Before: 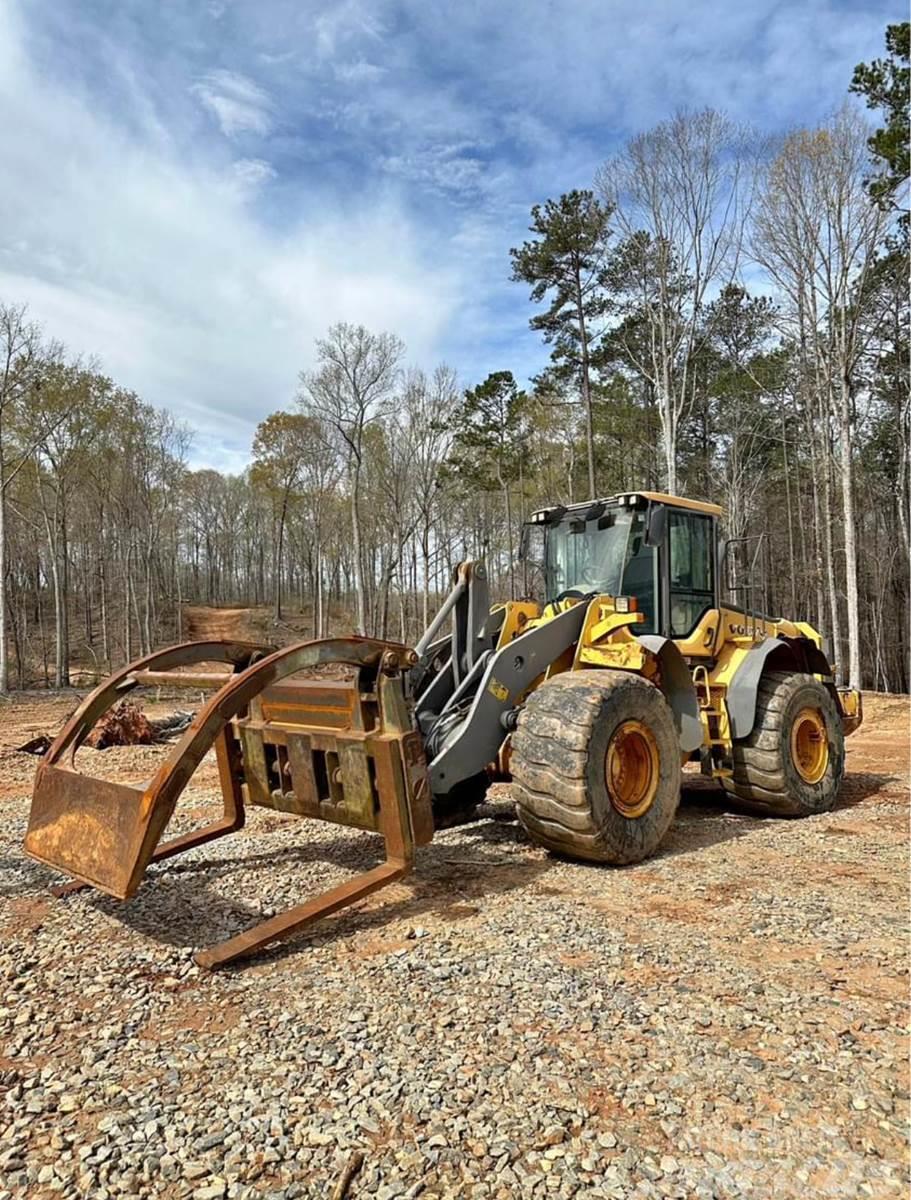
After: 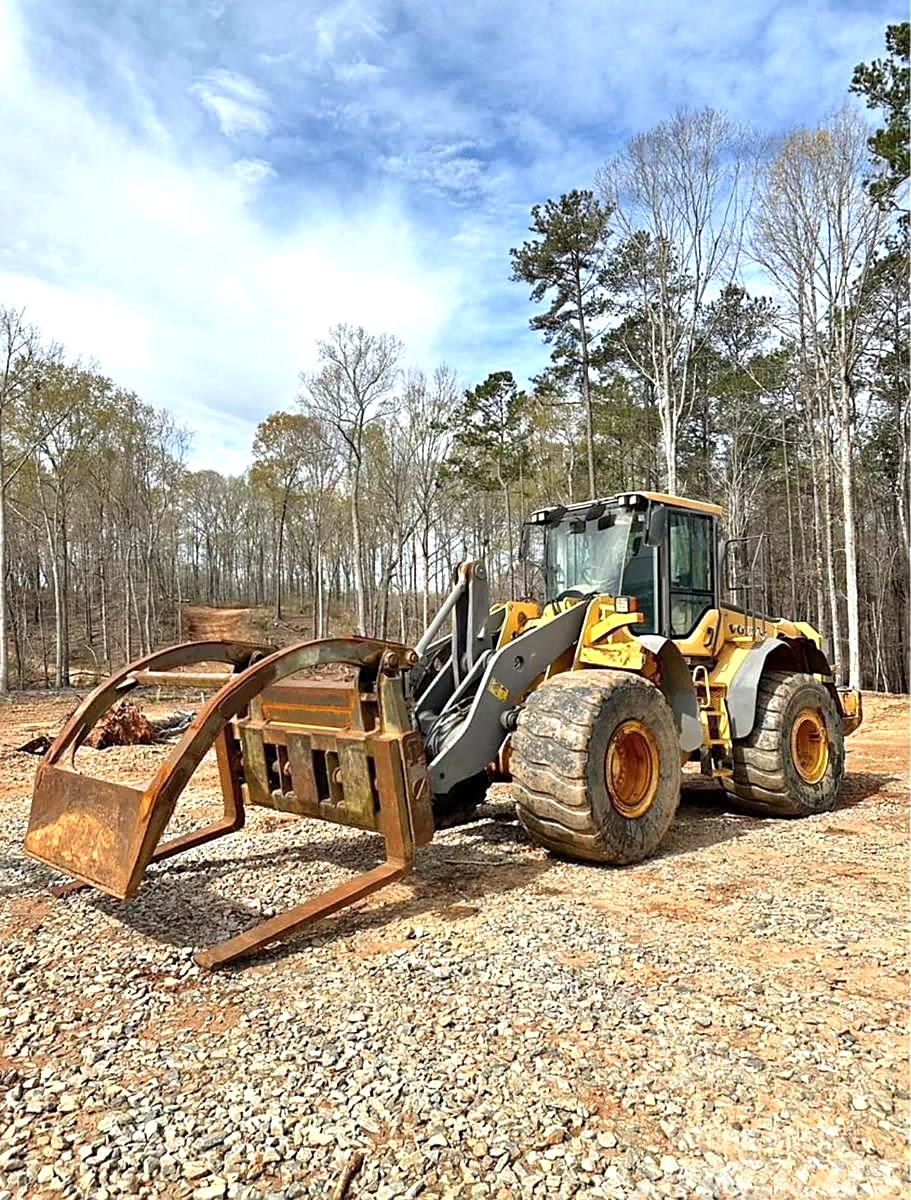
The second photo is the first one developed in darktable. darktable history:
sharpen: radius 1.864, amount 0.398, threshold 1.271
exposure: exposure 0.564 EV, compensate highlight preservation false
